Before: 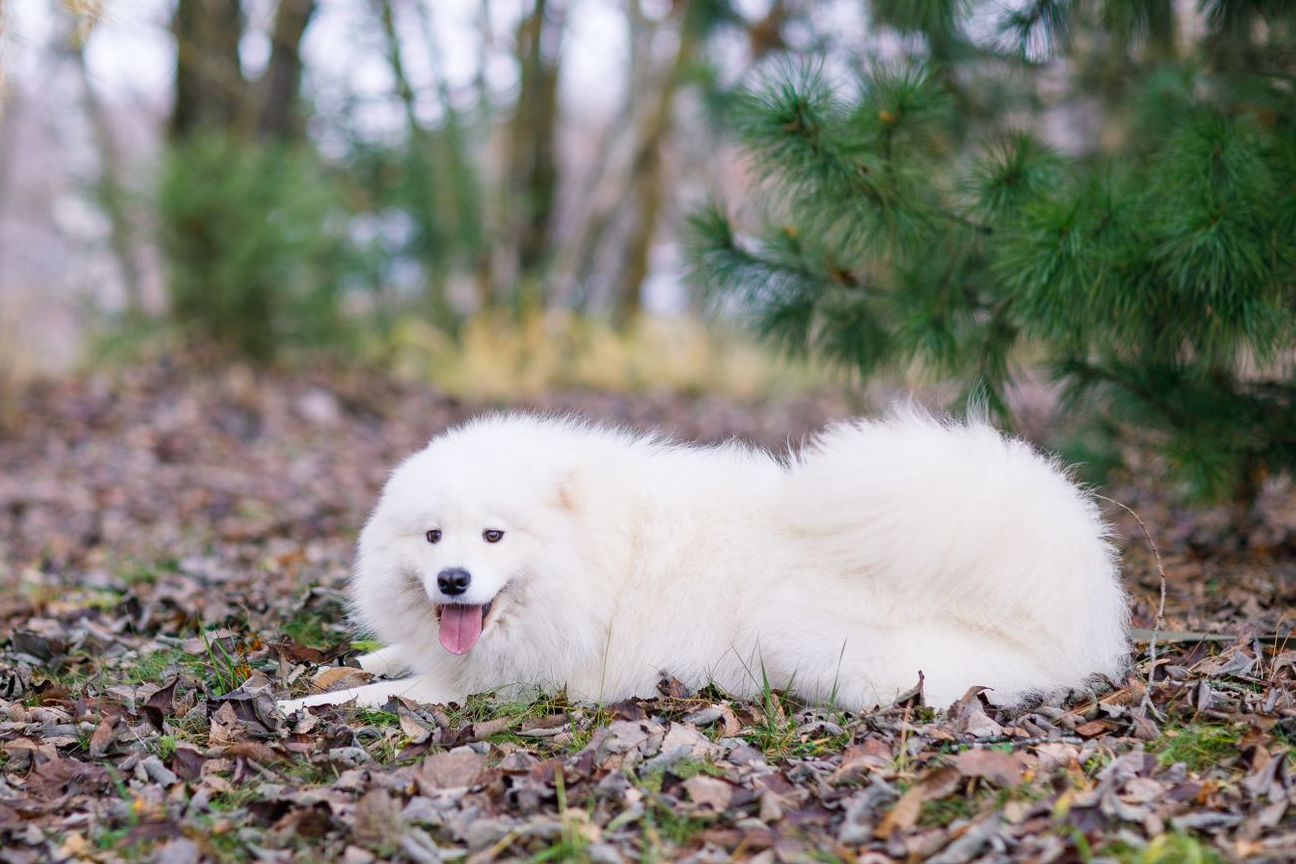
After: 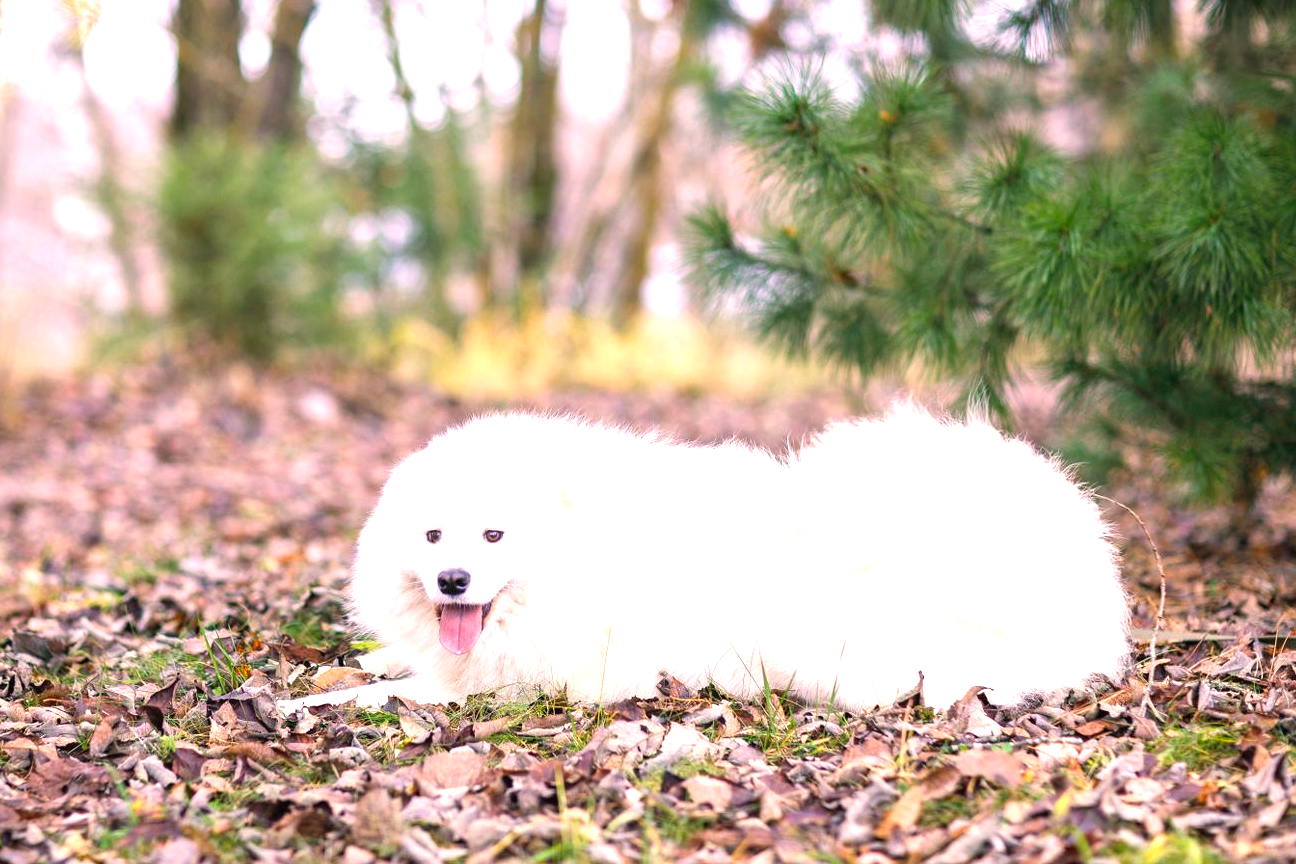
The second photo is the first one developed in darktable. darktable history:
color correction: highlights a* 11.9, highlights b* 11.39
exposure: black level correction 0, exposure 1.102 EV, compensate highlight preservation false
